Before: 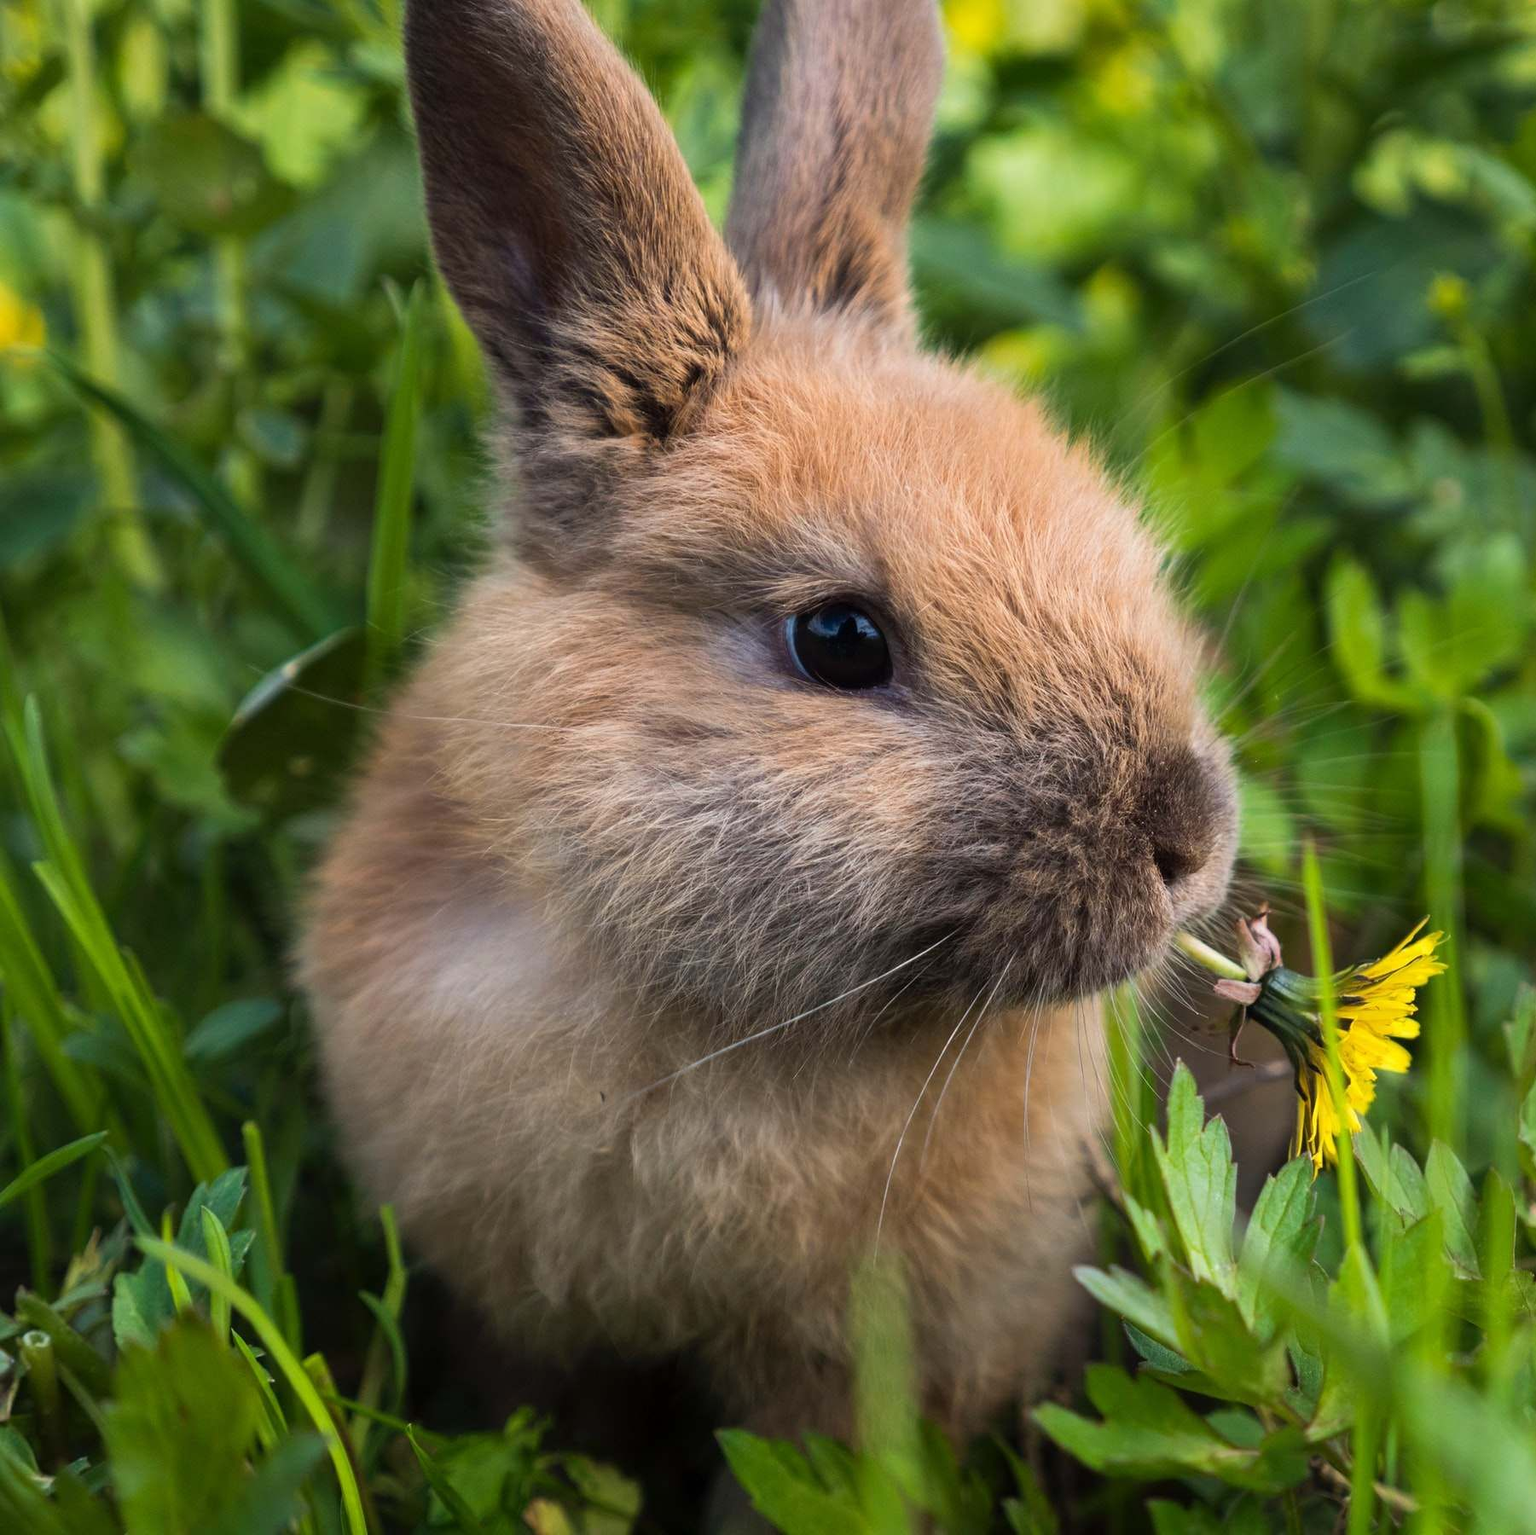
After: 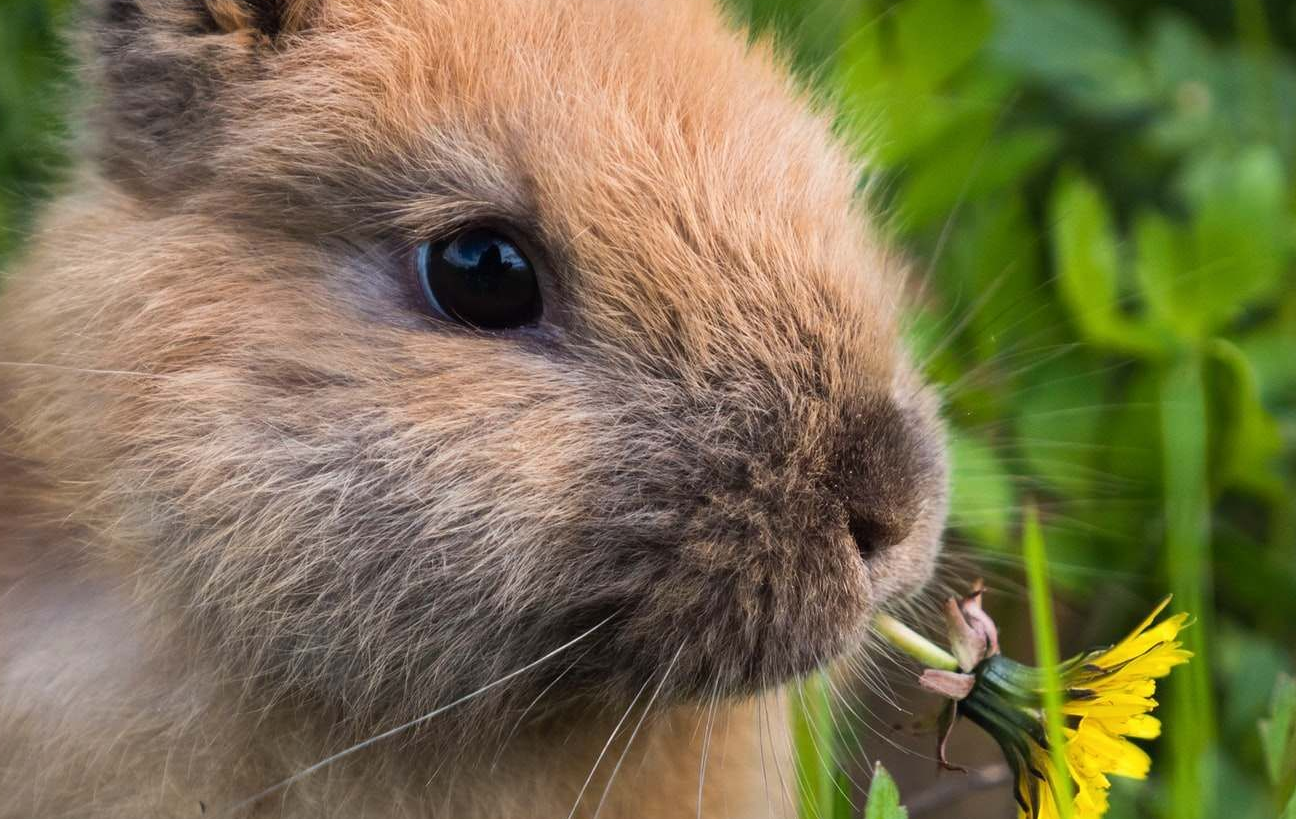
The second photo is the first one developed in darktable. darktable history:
crop and rotate: left 28.008%, top 26.631%, bottom 27.834%
color calibration: illuminant same as pipeline (D50), adaptation none (bypass), x 0.334, y 0.334, temperature 5007.74 K
